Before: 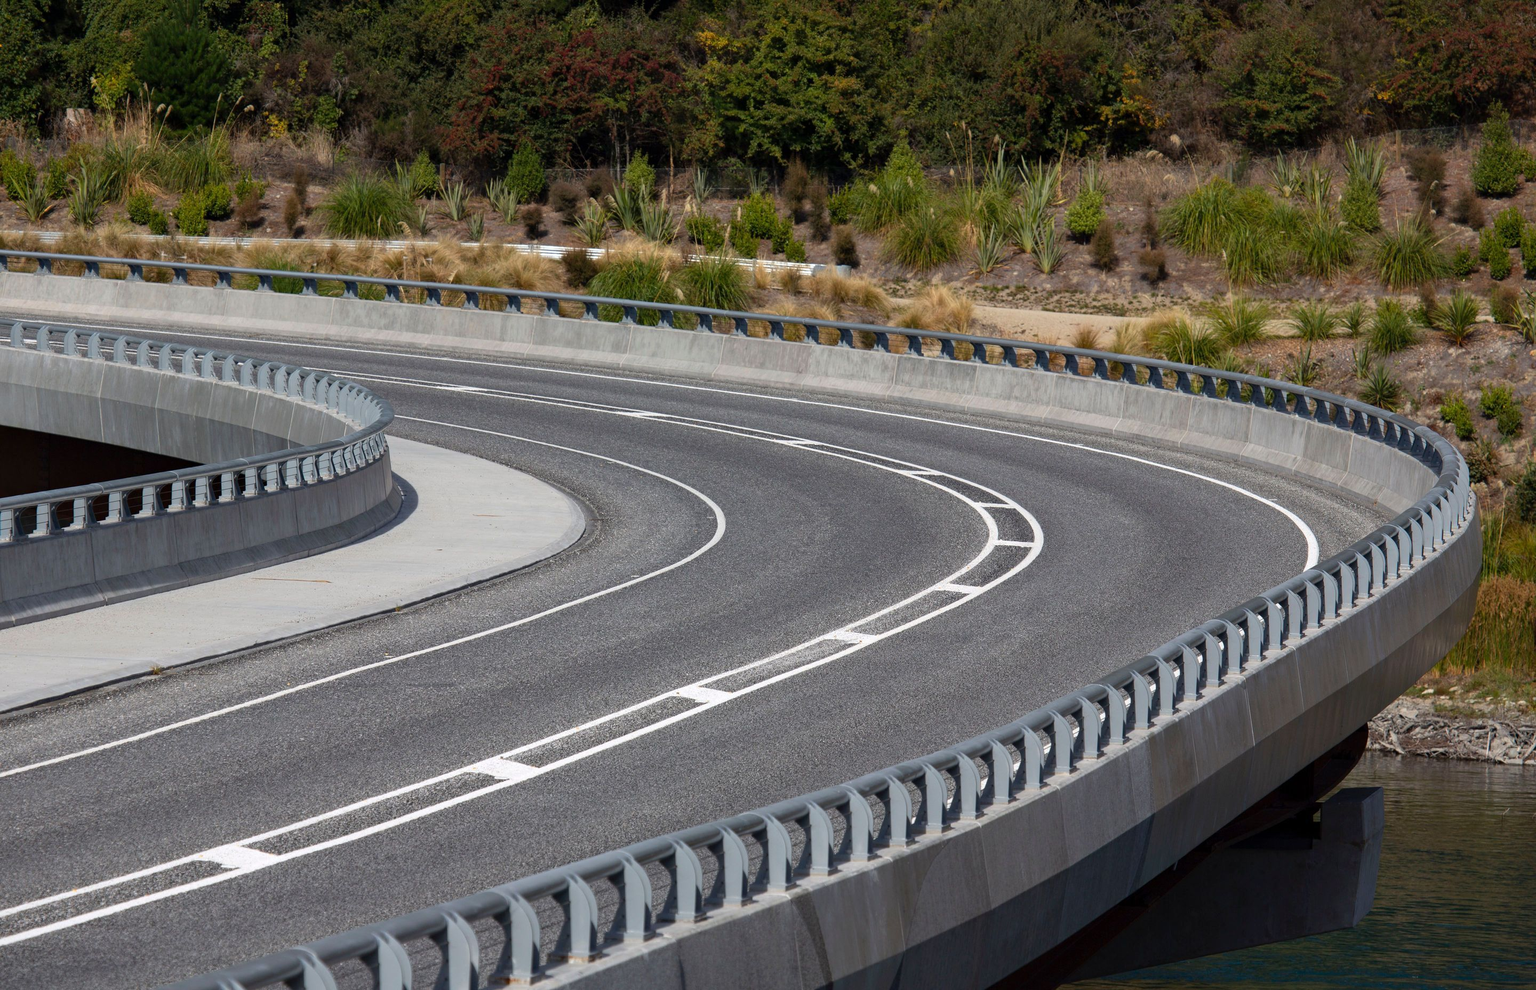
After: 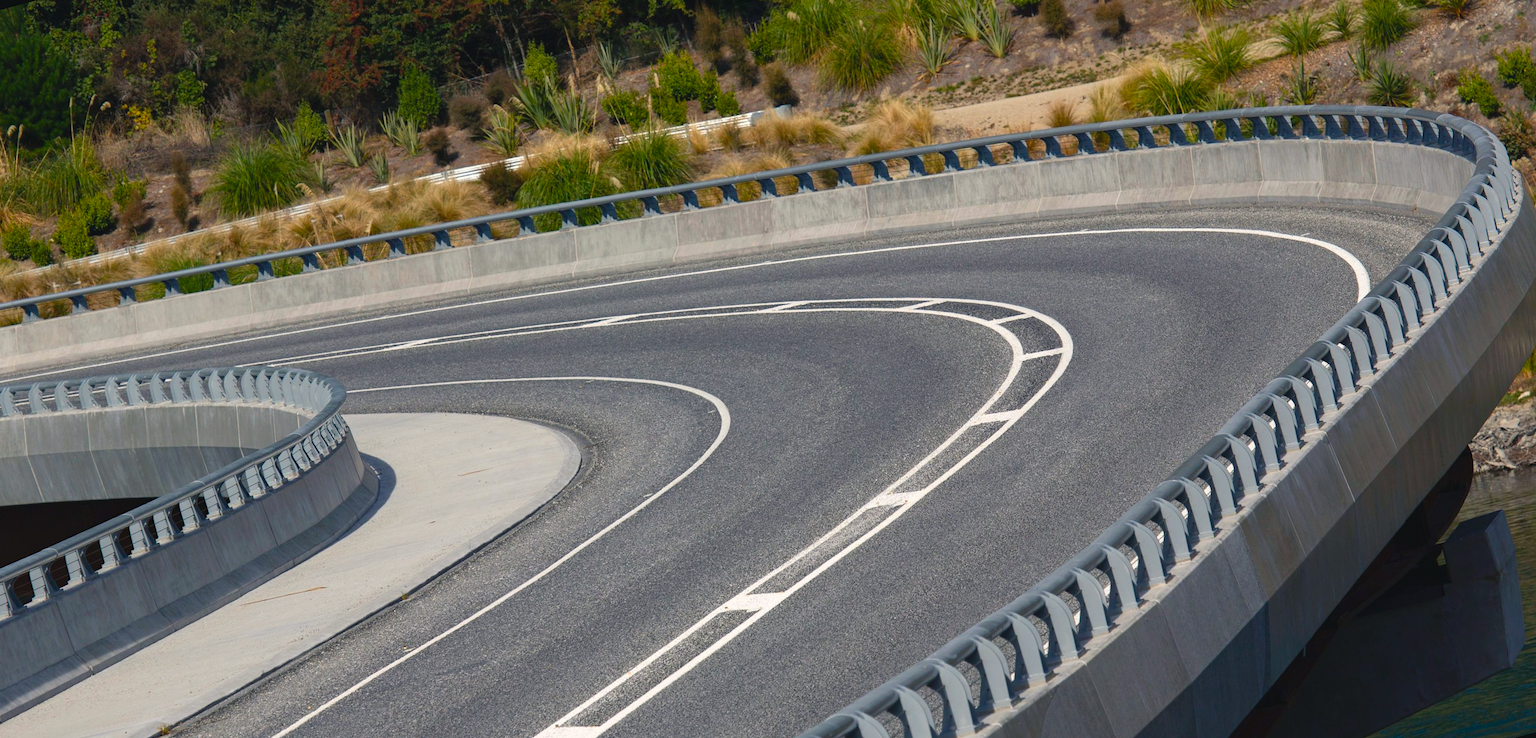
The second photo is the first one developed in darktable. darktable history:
rotate and perspective: rotation -14.8°, crop left 0.1, crop right 0.903, crop top 0.25, crop bottom 0.748
color balance rgb: shadows lift › chroma 2%, shadows lift › hue 219.6°, power › hue 313.2°, highlights gain › chroma 3%, highlights gain › hue 75.6°, global offset › luminance 0.5%, perceptual saturation grading › global saturation 15.33%, perceptual saturation grading › highlights -19.33%, perceptual saturation grading › shadows 20%, global vibrance 20%
white balance: red 0.988, blue 1.017
